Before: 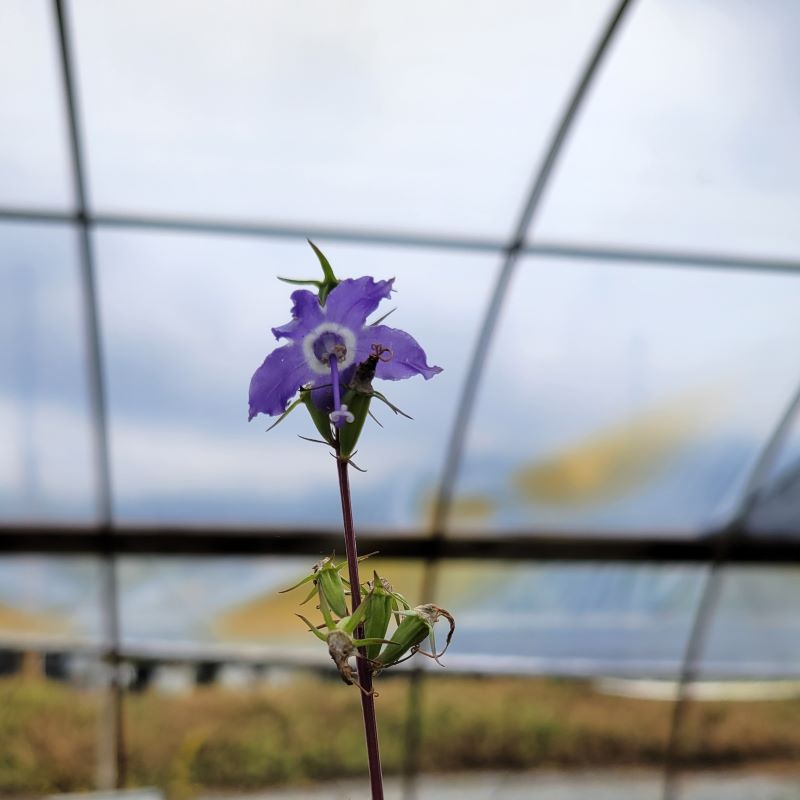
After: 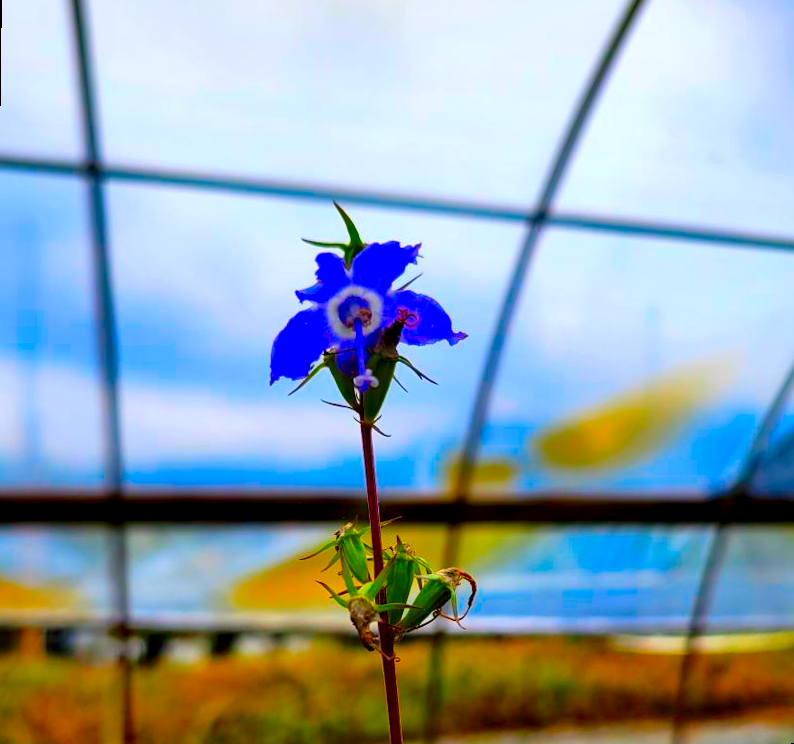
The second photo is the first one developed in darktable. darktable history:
local contrast: mode bilateral grid, contrast 25, coarseness 60, detail 151%, midtone range 0.2
haze removal: strength 0.29, distance 0.25, compatibility mode true, adaptive false
color correction: saturation 3
rotate and perspective: rotation 0.679°, lens shift (horizontal) 0.136, crop left 0.009, crop right 0.991, crop top 0.078, crop bottom 0.95
